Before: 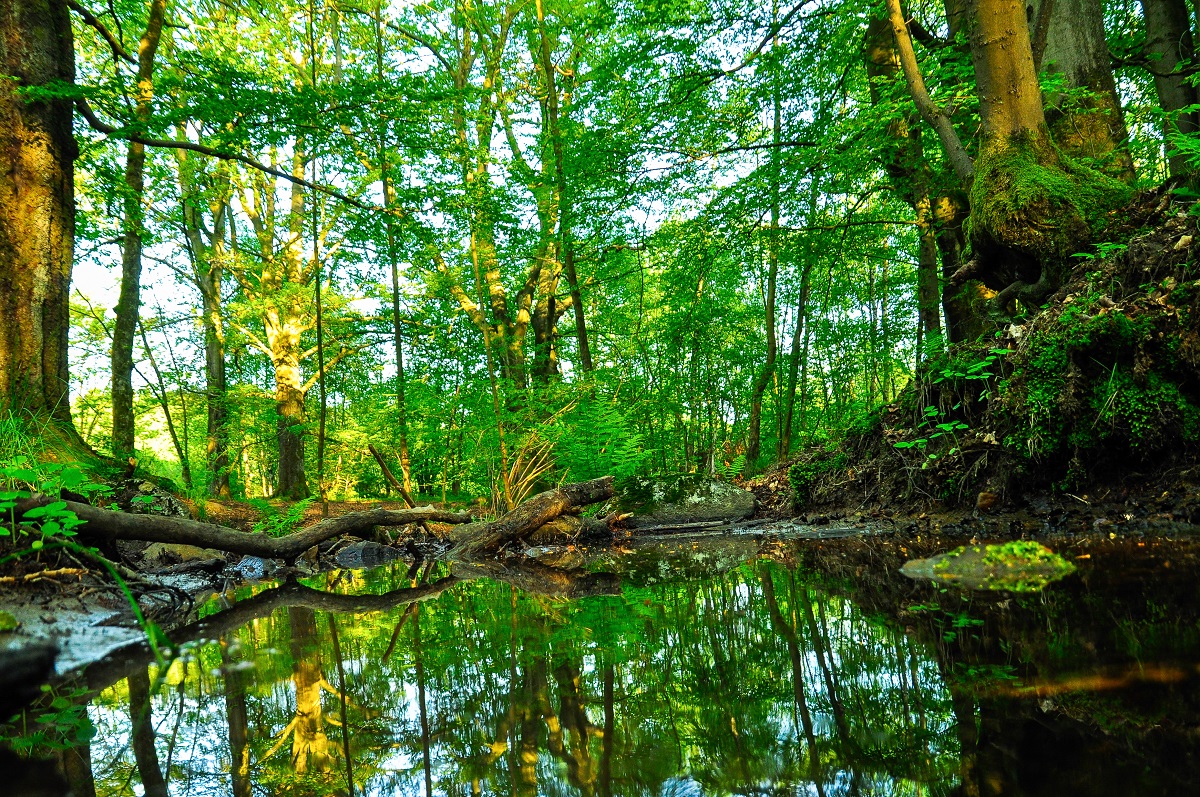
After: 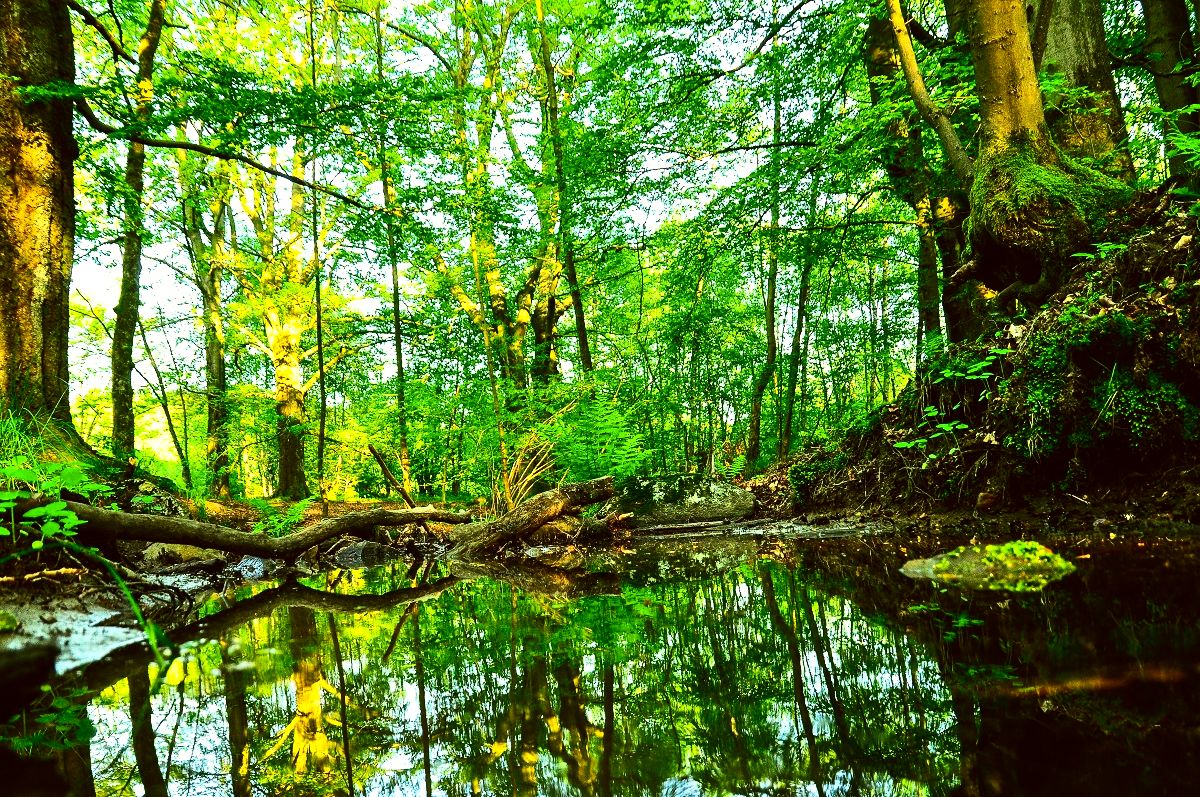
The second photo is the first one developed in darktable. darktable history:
color correction: highlights a* -1.59, highlights b* 10.61, shadows a* 0.926, shadows b* 19.28
contrast brightness saturation: contrast 0.288
exposure: black level correction 0, exposure 0.498 EV, compensate highlight preservation false
